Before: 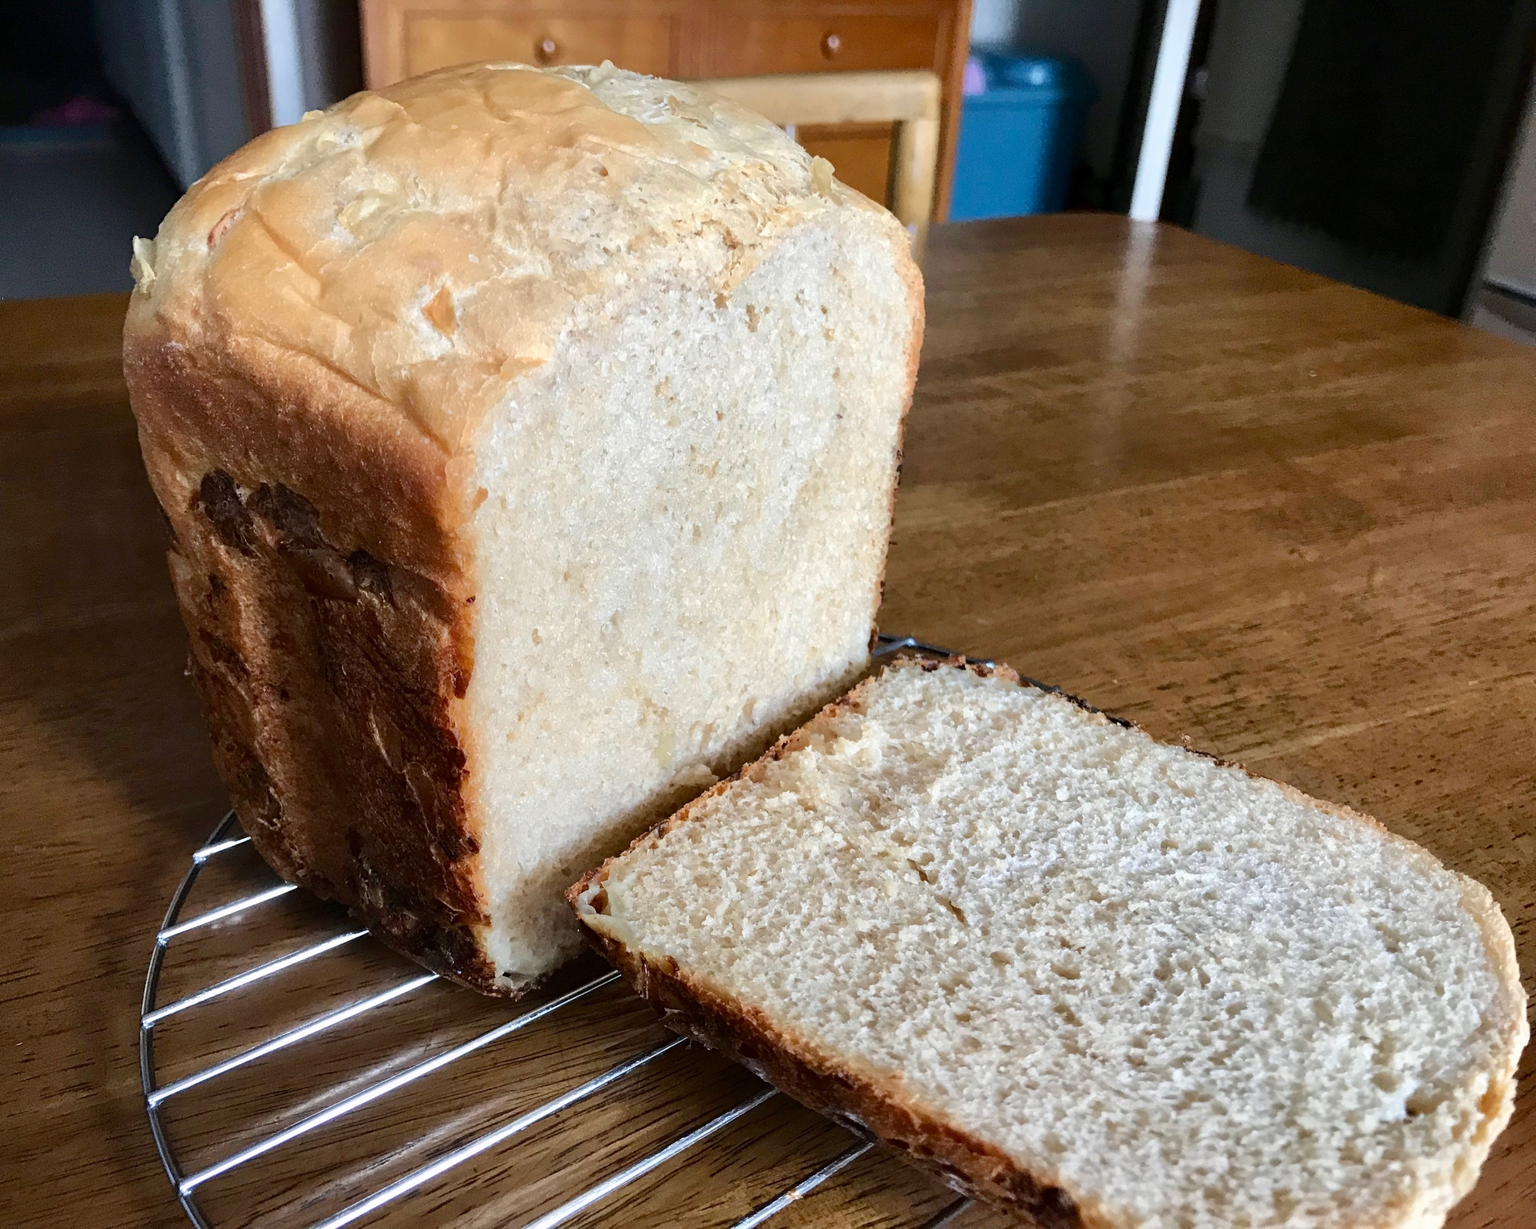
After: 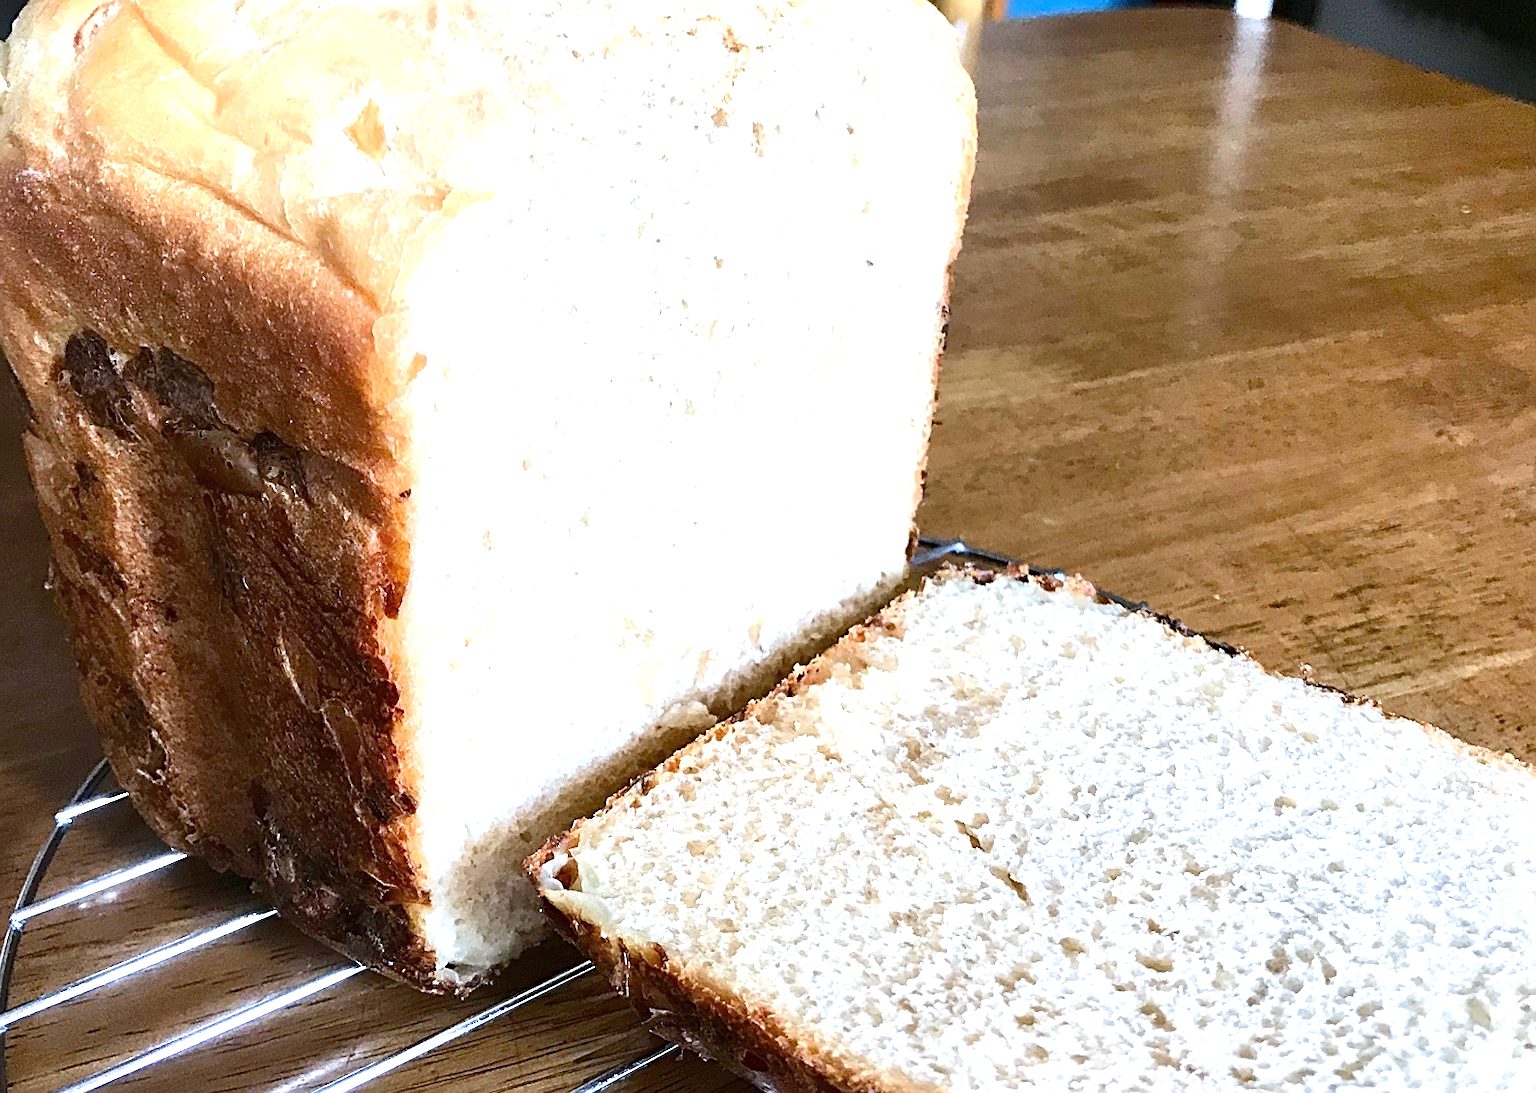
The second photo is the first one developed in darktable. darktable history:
exposure: black level correction 0, exposure 1.1 EV, compensate exposure bias true, compensate highlight preservation false
white balance: red 0.954, blue 1.079
sharpen: on, module defaults
crop: left 9.712%, top 16.928%, right 10.845%, bottom 12.332%
